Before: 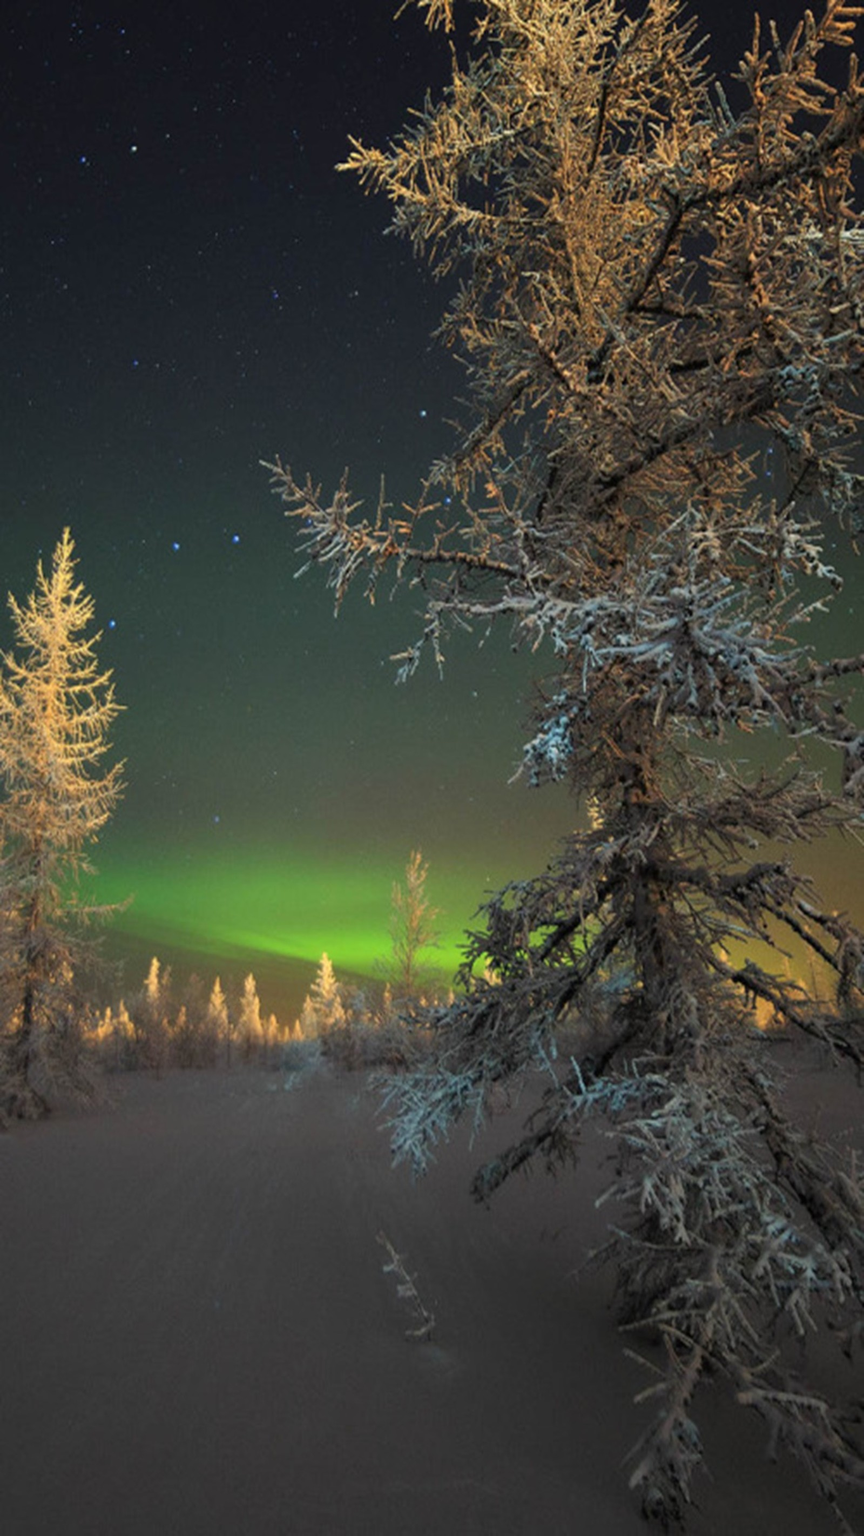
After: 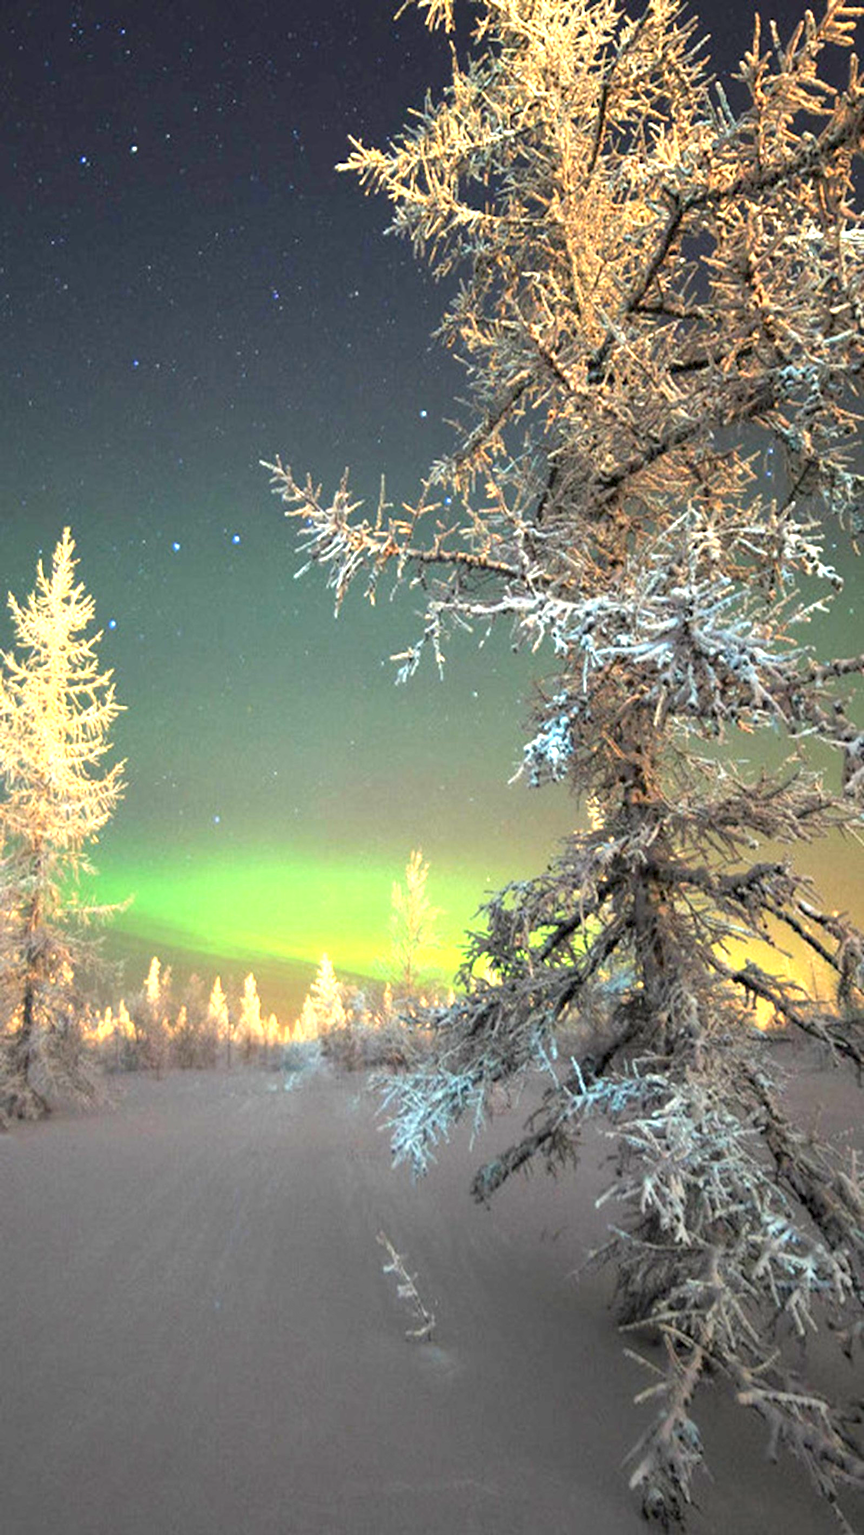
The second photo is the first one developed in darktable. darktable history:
exposure: black level correction 0.001, exposure 1.998 EV, compensate highlight preservation false
